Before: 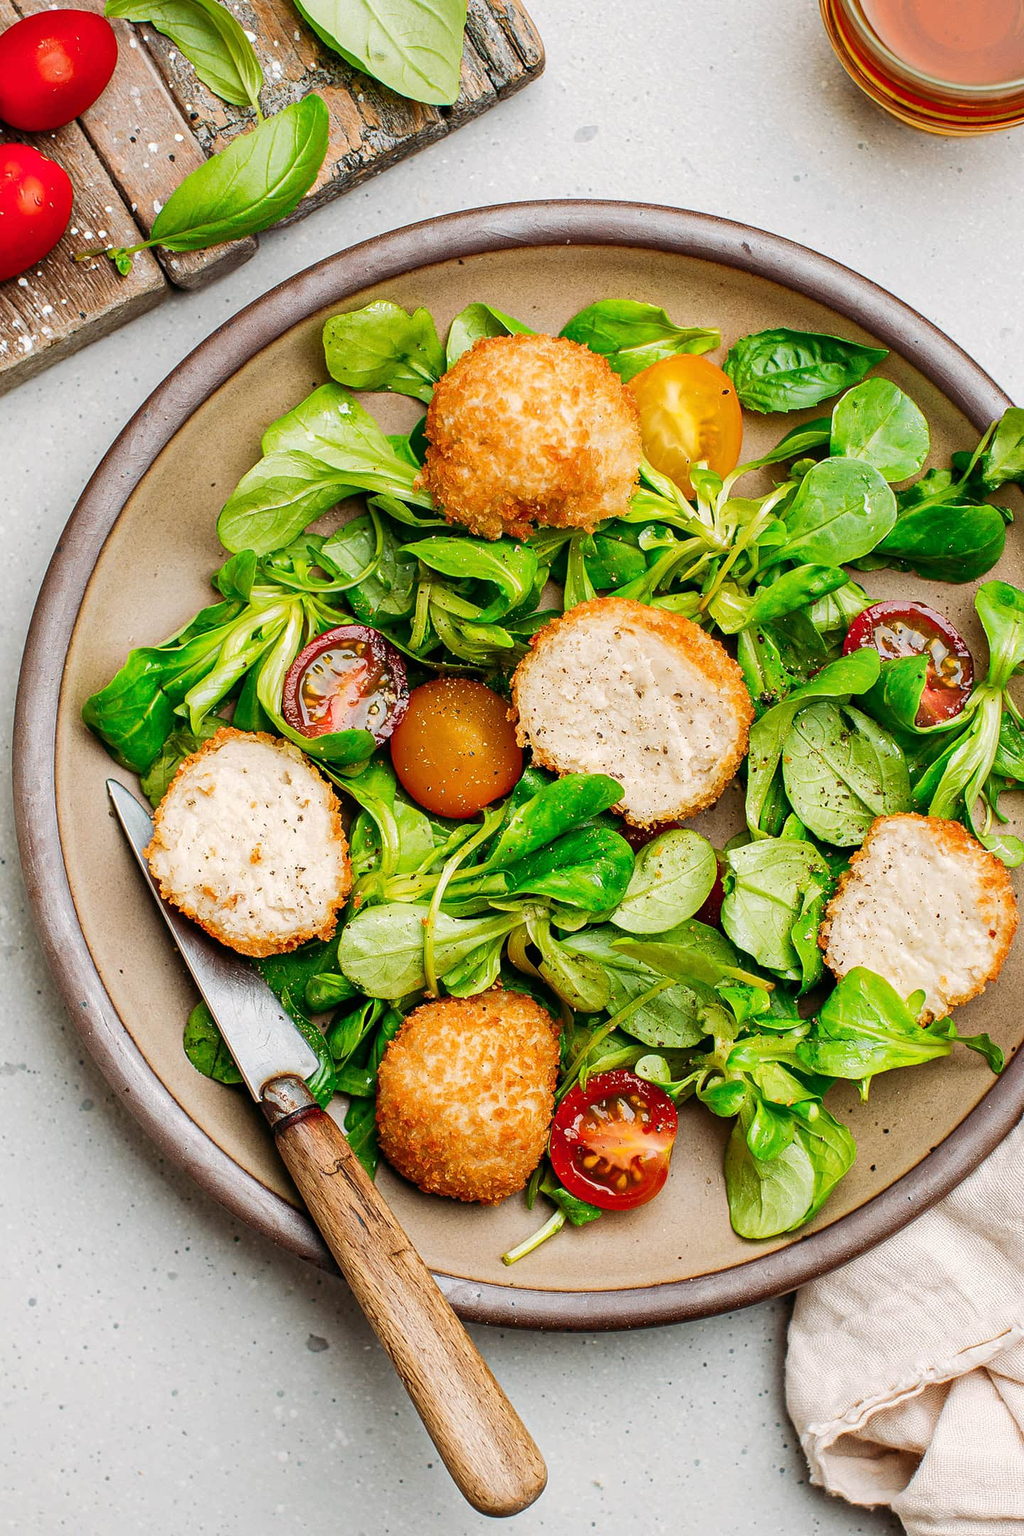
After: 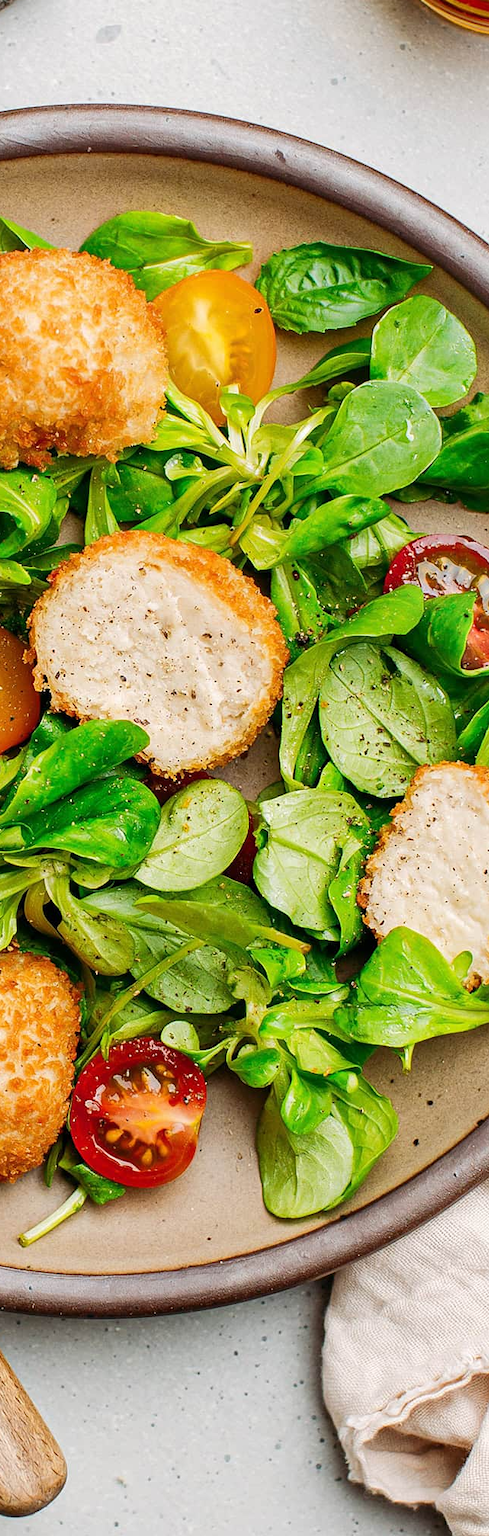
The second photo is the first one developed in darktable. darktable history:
contrast equalizer: octaves 7, y [[0.5 ×6], [0.5 ×6], [0.5, 0.5, 0.501, 0.545, 0.707, 0.863], [0 ×6], [0 ×6]], mix 0.139
crop: left 47.43%, top 6.709%, right 7.921%
